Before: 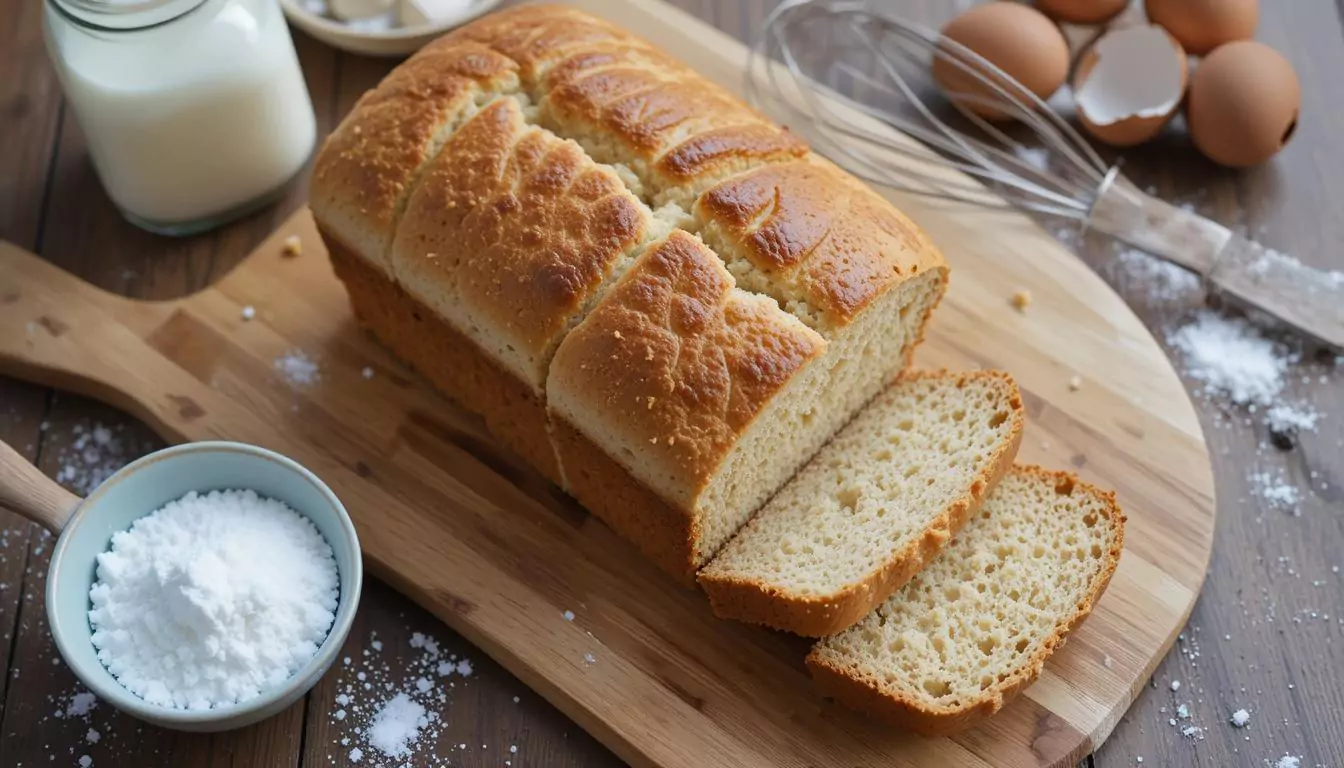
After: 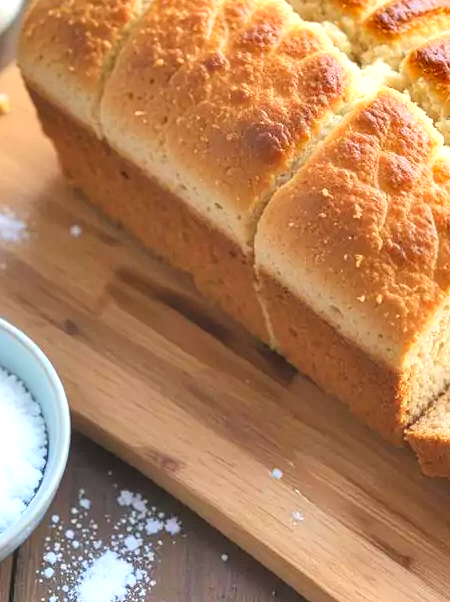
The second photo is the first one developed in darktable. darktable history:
shadows and highlights: soften with gaussian
local contrast: on, module defaults
contrast equalizer: y [[0.5, 0.496, 0.435, 0.435, 0.496, 0.5], [0.5 ×6], [0.5 ×6], [0 ×6], [0 ×6]]
exposure: black level correction 0, exposure 0.877 EV, compensate exposure bias true, compensate highlight preservation false
contrast brightness saturation: contrast 0.1, brightness 0.3, saturation 0.14
crop and rotate: left 21.77%, top 18.528%, right 44.676%, bottom 2.997%
